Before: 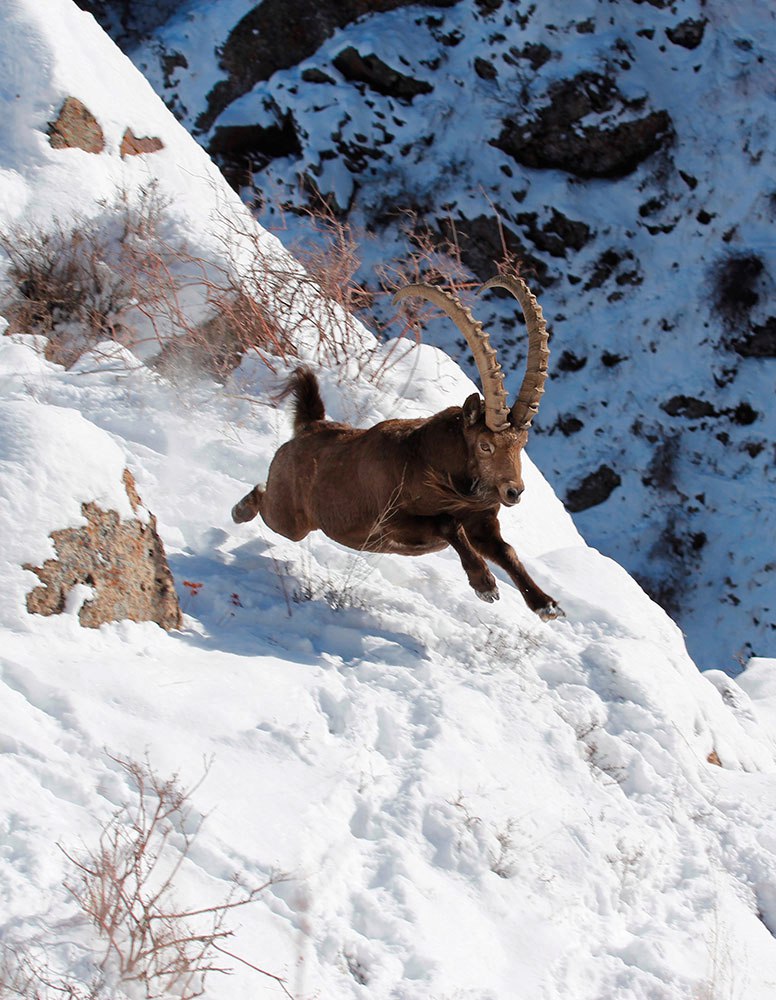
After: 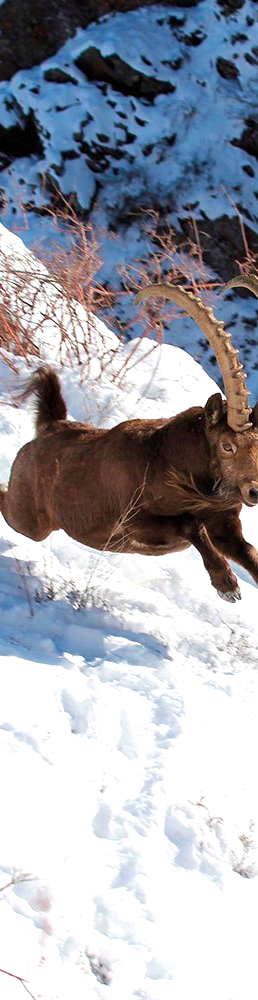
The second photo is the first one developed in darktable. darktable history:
crop: left 33.36%, right 33.36%
velvia: on, module defaults
exposure: black level correction 0.001, exposure 0.5 EV, compensate exposure bias true, compensate highlight preservation false
